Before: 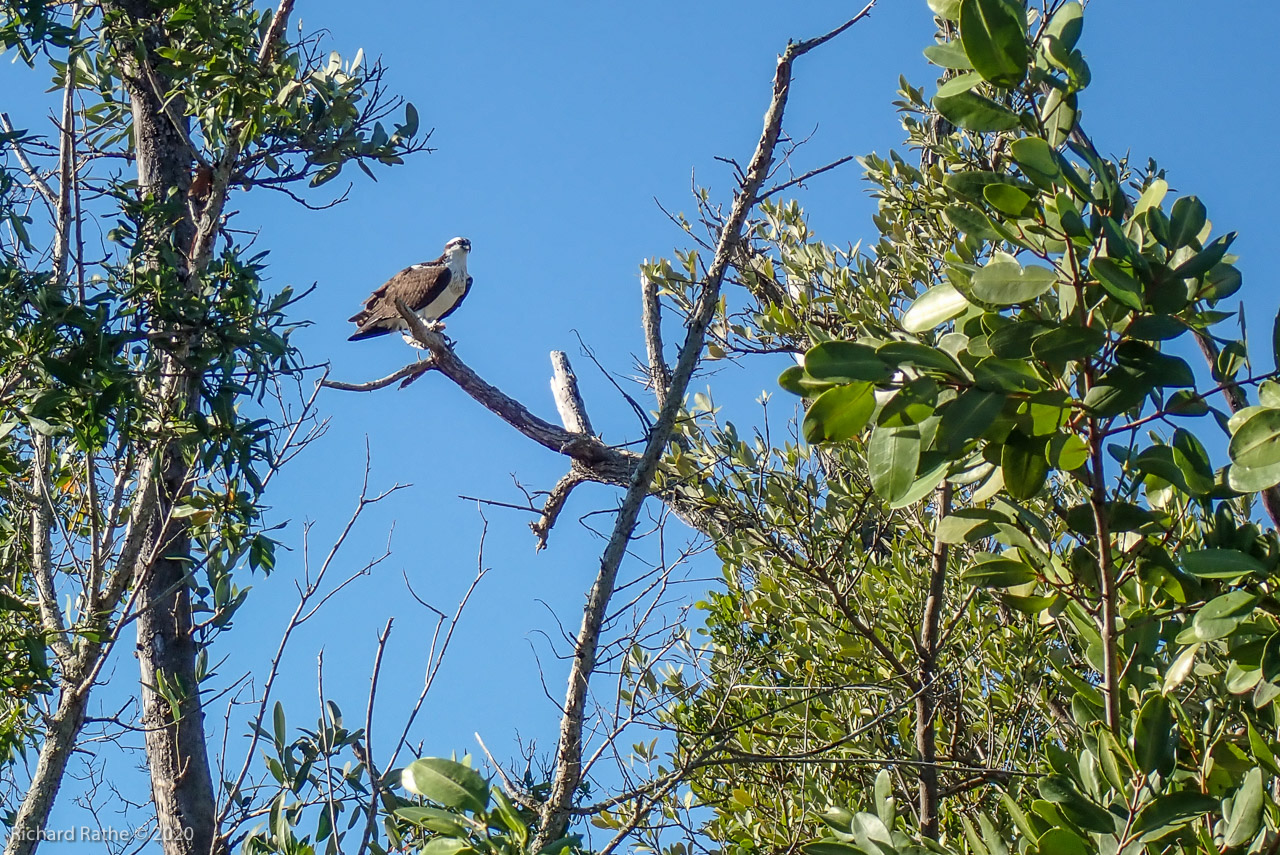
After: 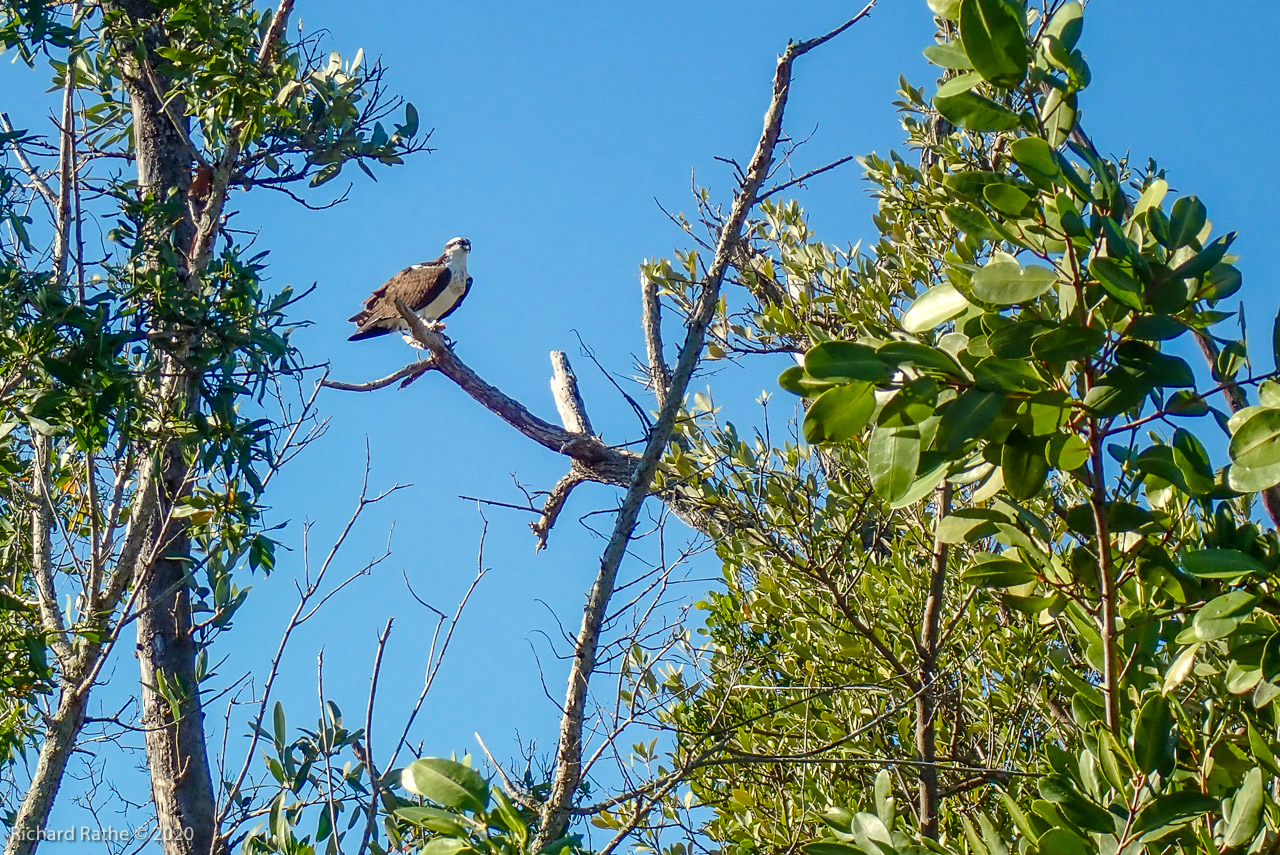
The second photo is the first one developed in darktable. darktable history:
color balance rgb: highlights gain › luminance 6.479%, highlights gain › chroma 2.64%, highlights gain › hue 88.7°, perceptual saturation grading › global saturation 20%, perceptual saturation grading › highlights -25.229%, perceptual saturation grading › shadows 25.657%, perceptual brilliance grading › global brilliance 2.623%, perceptual brilliance grading › highlights -2.487%, perceptual brilliance grading › shadows 3.635%, global vibrance 15.092%
